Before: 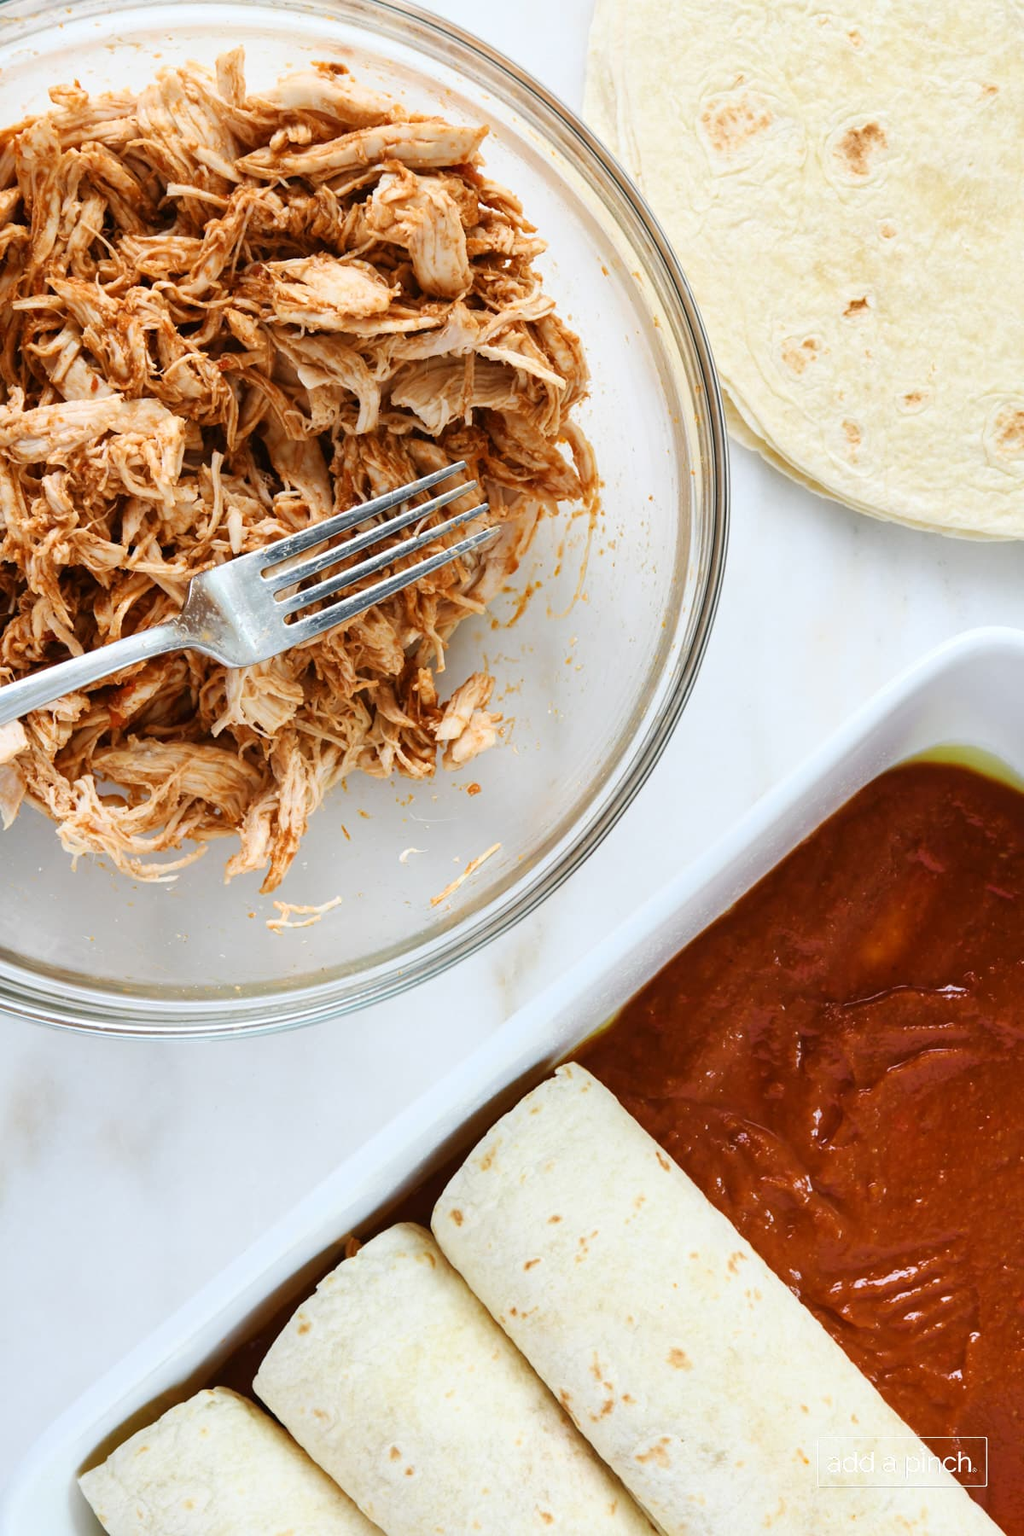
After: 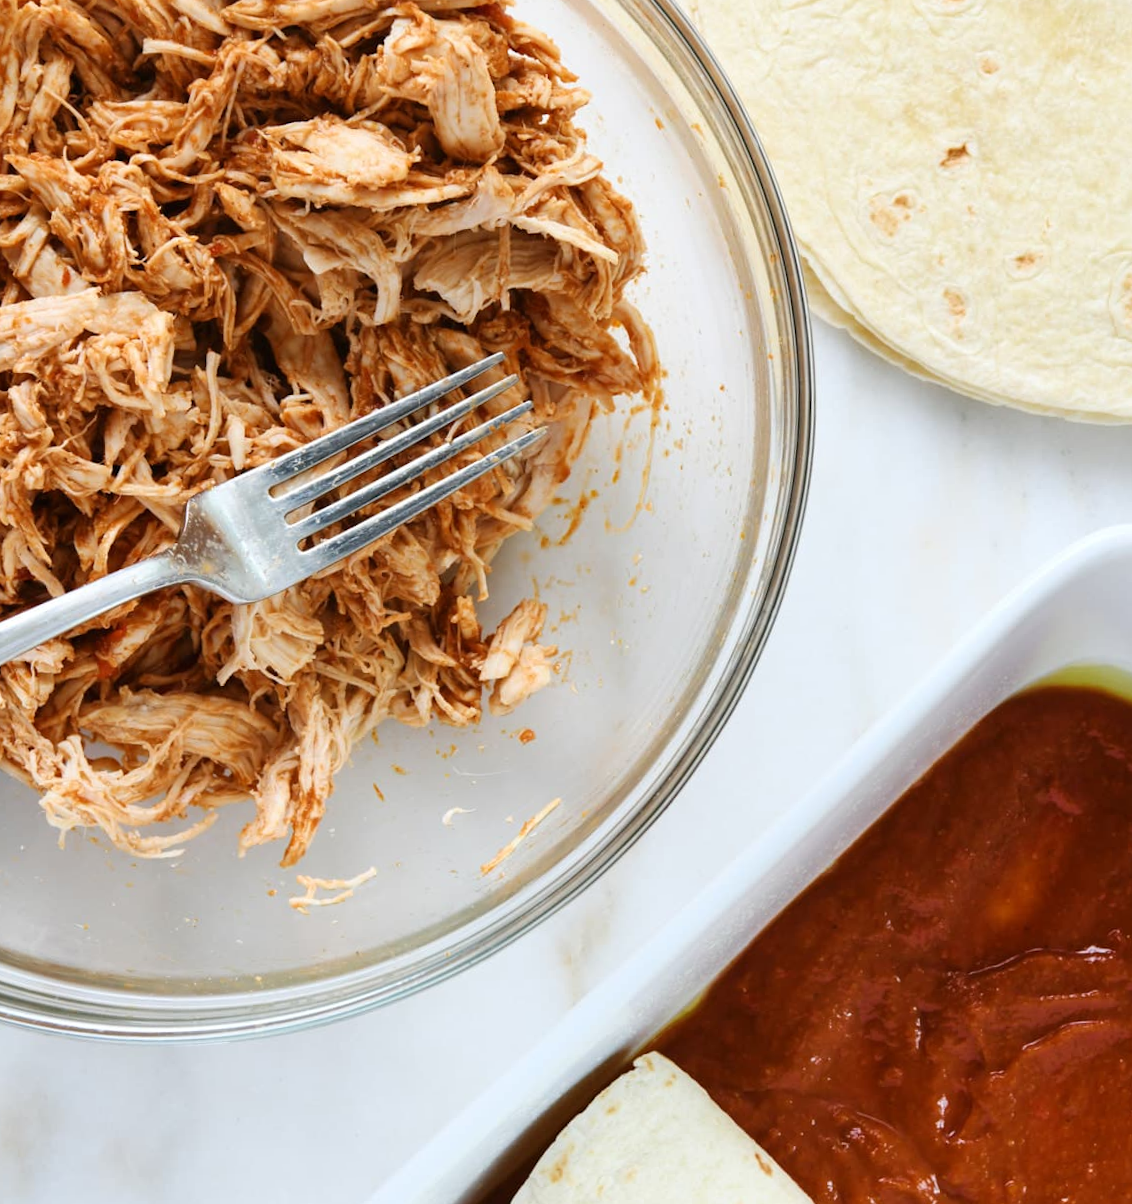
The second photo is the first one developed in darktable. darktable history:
rotate and perspective: rotation -2°, crop left 0.022, crop right 0.978, crop top 0.049, crop bottom 0.951
crop: left 2.737%, top 7.287%, right 3.421%, bottom 20.179%
